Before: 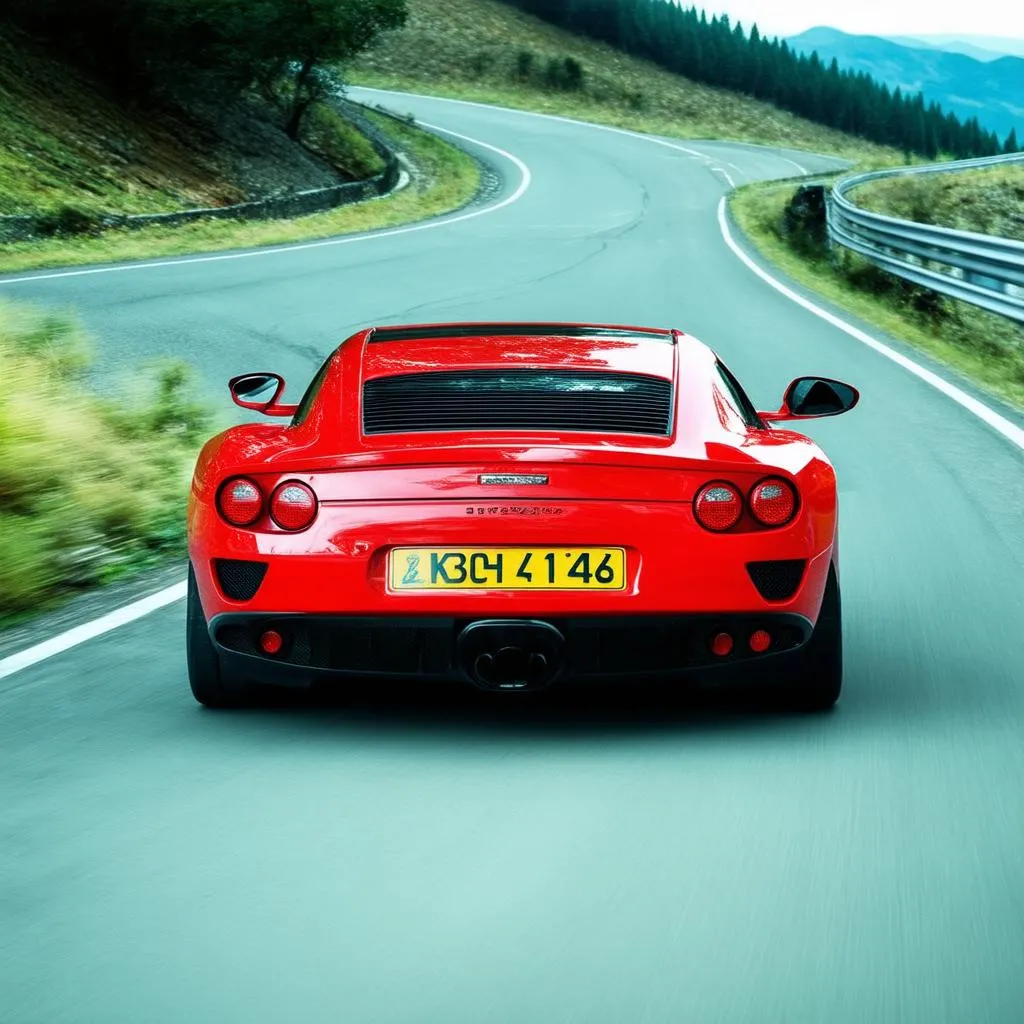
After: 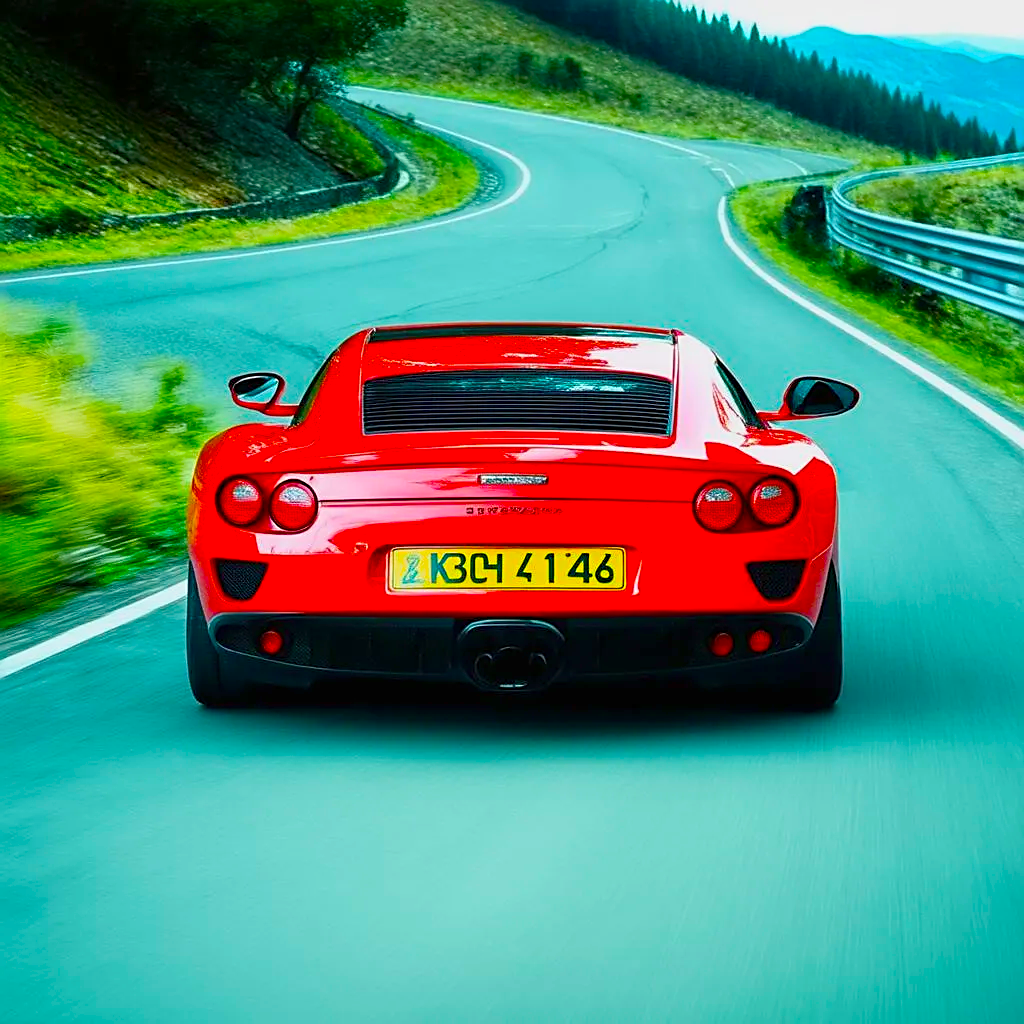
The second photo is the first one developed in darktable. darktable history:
color balance: input saturation 134.34%, contrast -10.04%, contrast fulcrum 19.67%, output saturation 133.51%
sharpen: on, module defaults
